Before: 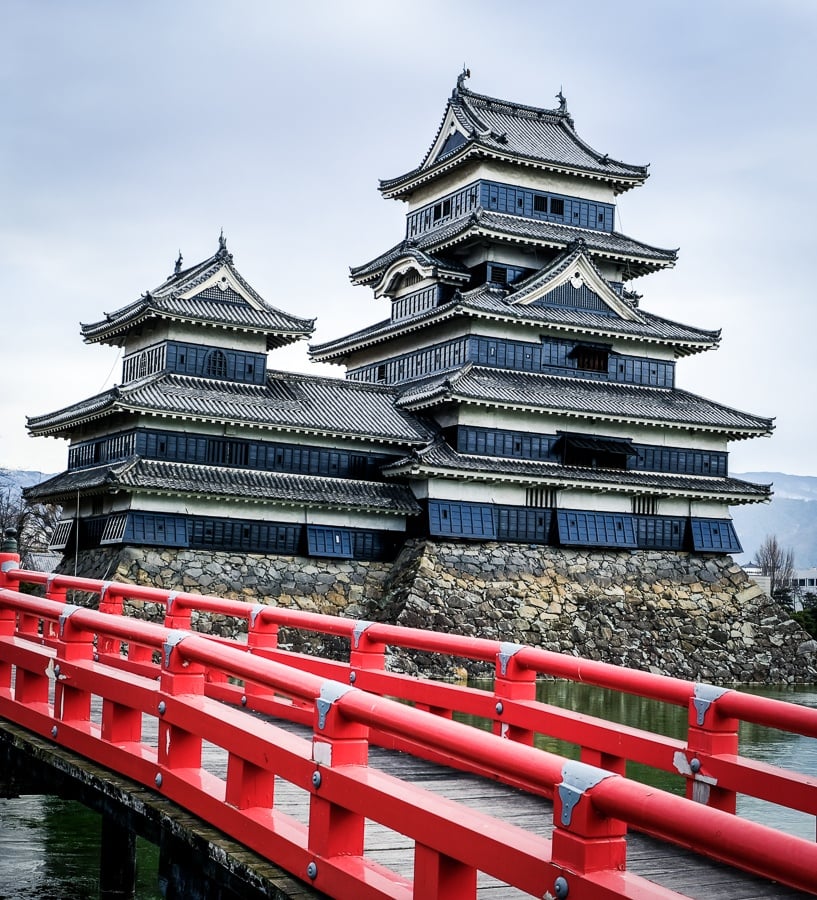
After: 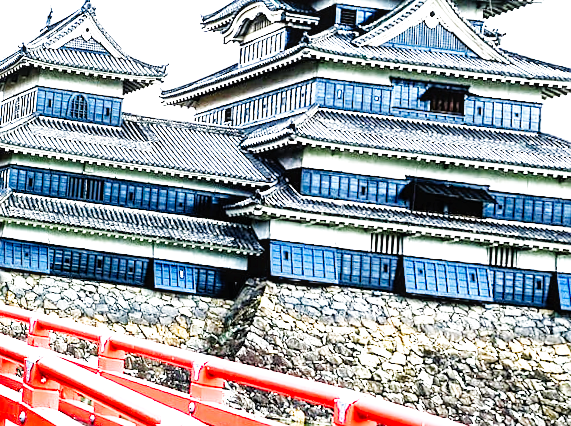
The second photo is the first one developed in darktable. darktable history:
rotate and perspective: rotation 1.69°, lens shift (vertical) -0.023, lens shift (horizontal) -0.291, crop left 0.025, crop right 0.988, crop top 0.092, crop bottom 0.842
sharpen: radius 1.864, amount 0.398, threshold 1.271
exposure: exposure 1 EV, compensate highlight preservation false
crop: left 11.123%, top 27.61%, right 18.3%, bottom 17.034%
color balance rgb: perceptual saturation grading › global saturation 20%, perceptual saturation grading › highlights -25%, perceptual saturation grading › shadows 25%
base curve: curves: ch0 [(0, 0) (0, 0.001) (0.001, 0.001) (0.004, 0.002) (0.007, 0.004) (0.015, 0.013) (0.033, 0.045) (0.052, 0.096) (0.075, 0.17) (0.099, 0.241) (0.163, 0.42) (0.219, 0.55) (0.259, 0.616) (0.327, 0.722) (0.365, 0.765) (0.522, 0.873) (0.547, 0.881) (0.689, 0.919) (0.826, 0.952) (1, 1)], preserve colors none
local contrast: highlights 99%, shadows 86%, detail 160%, midtone range 0.2
